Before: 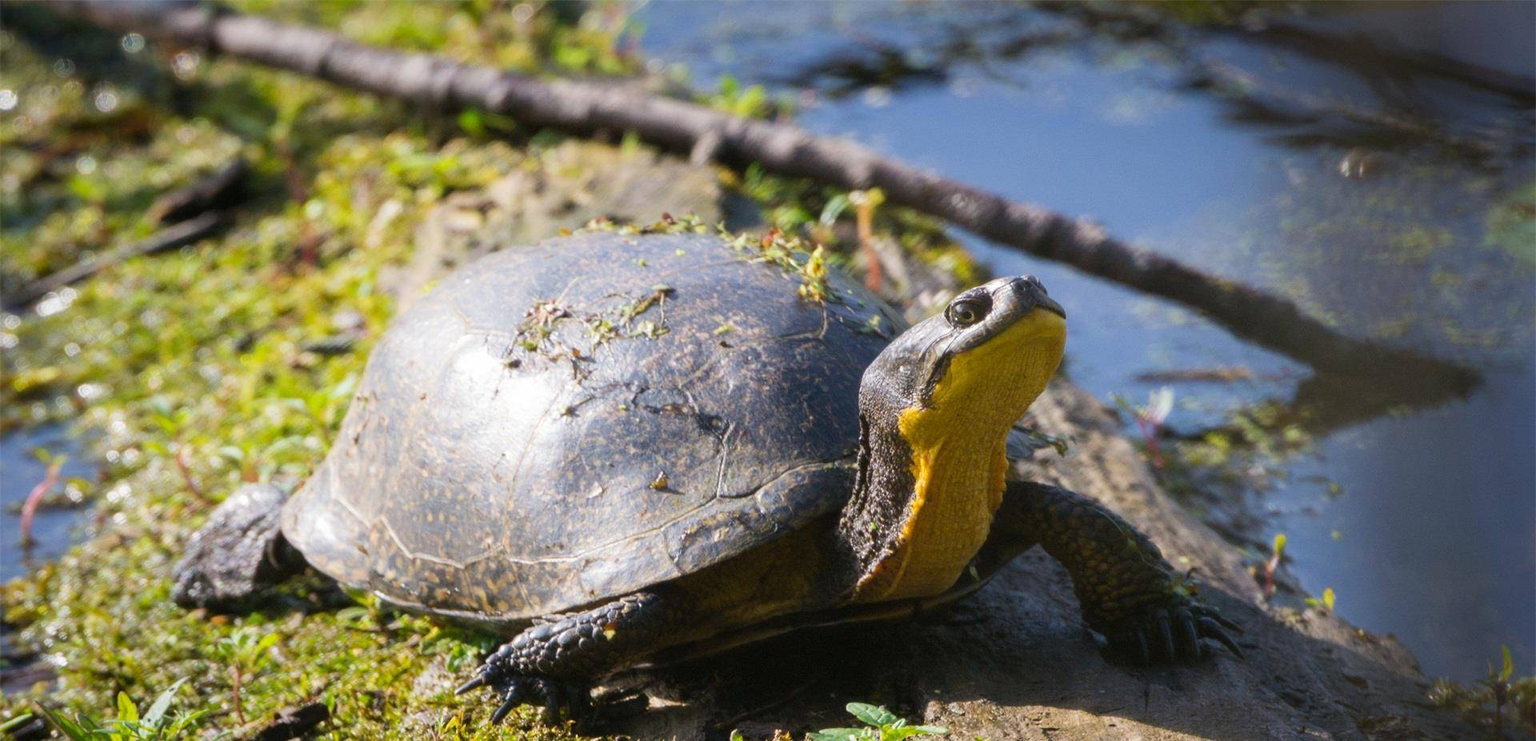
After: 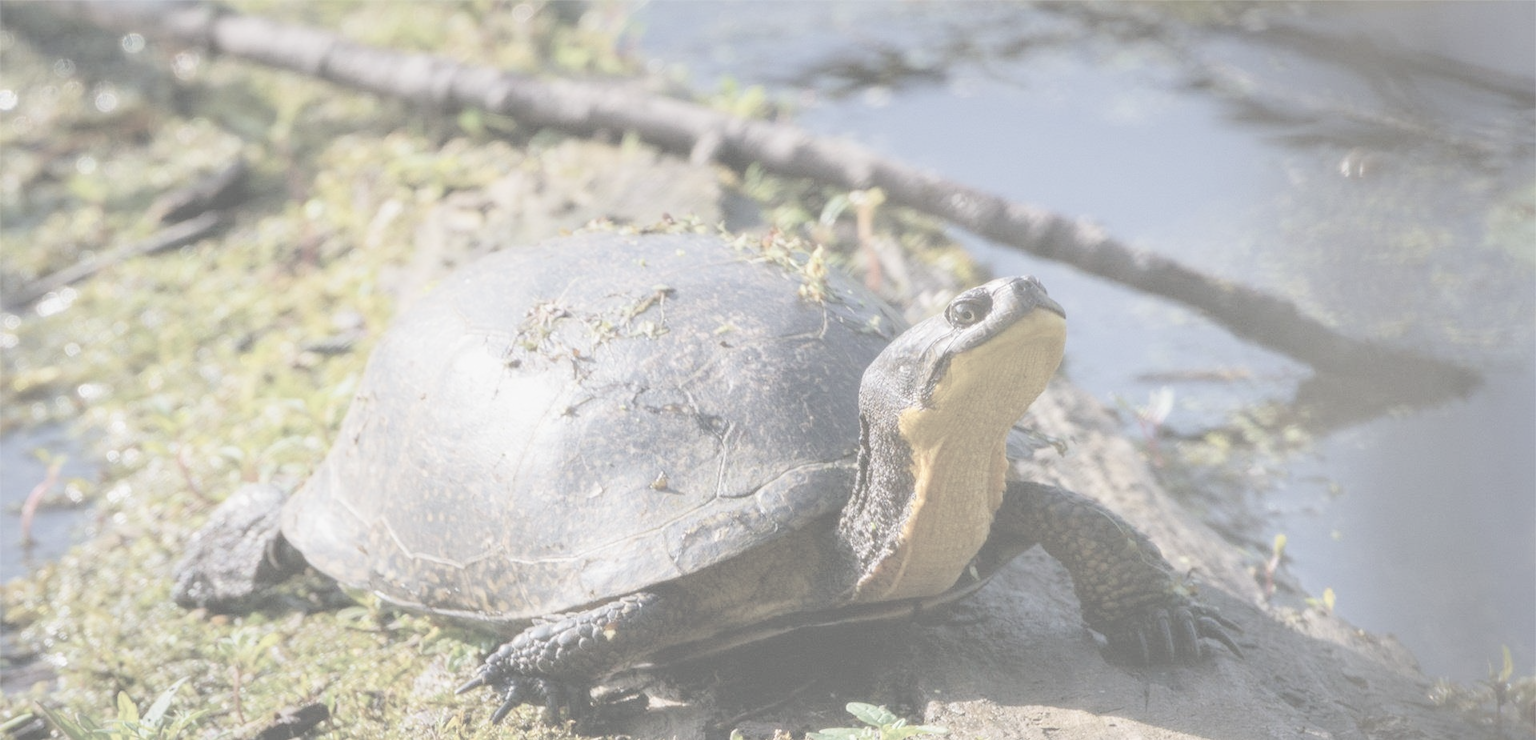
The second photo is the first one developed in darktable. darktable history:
local contrast: on, module defaults
exposure: exposure 0.236 EV, compensate highlight preservation false
velvia: on, module defaults
contrast brightness saturation: contrast -0.32, brightness 0.75, saturation -0.78
